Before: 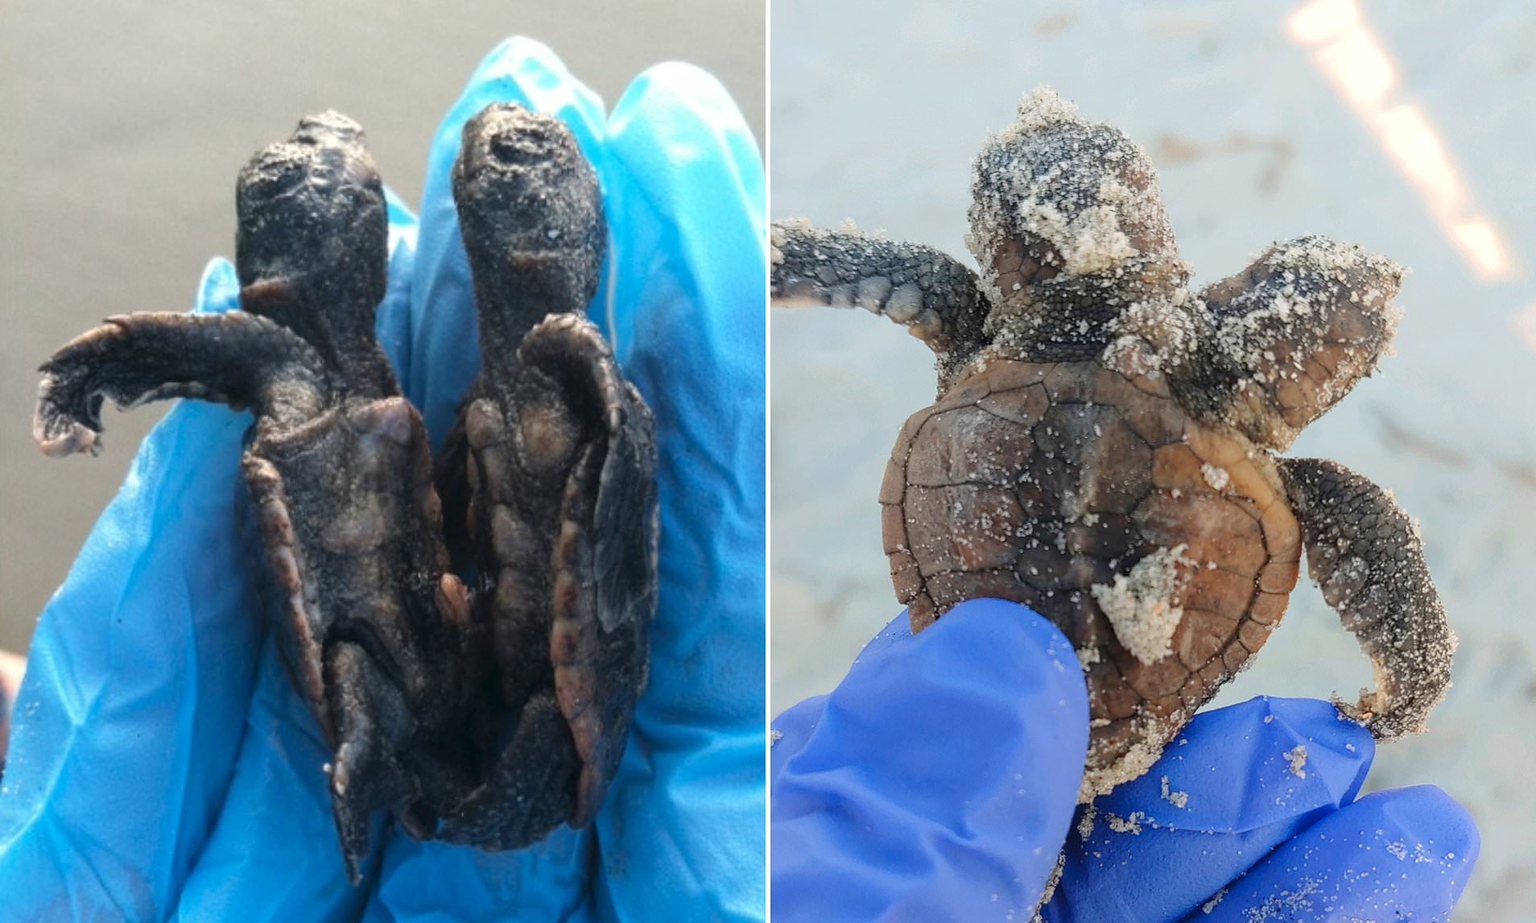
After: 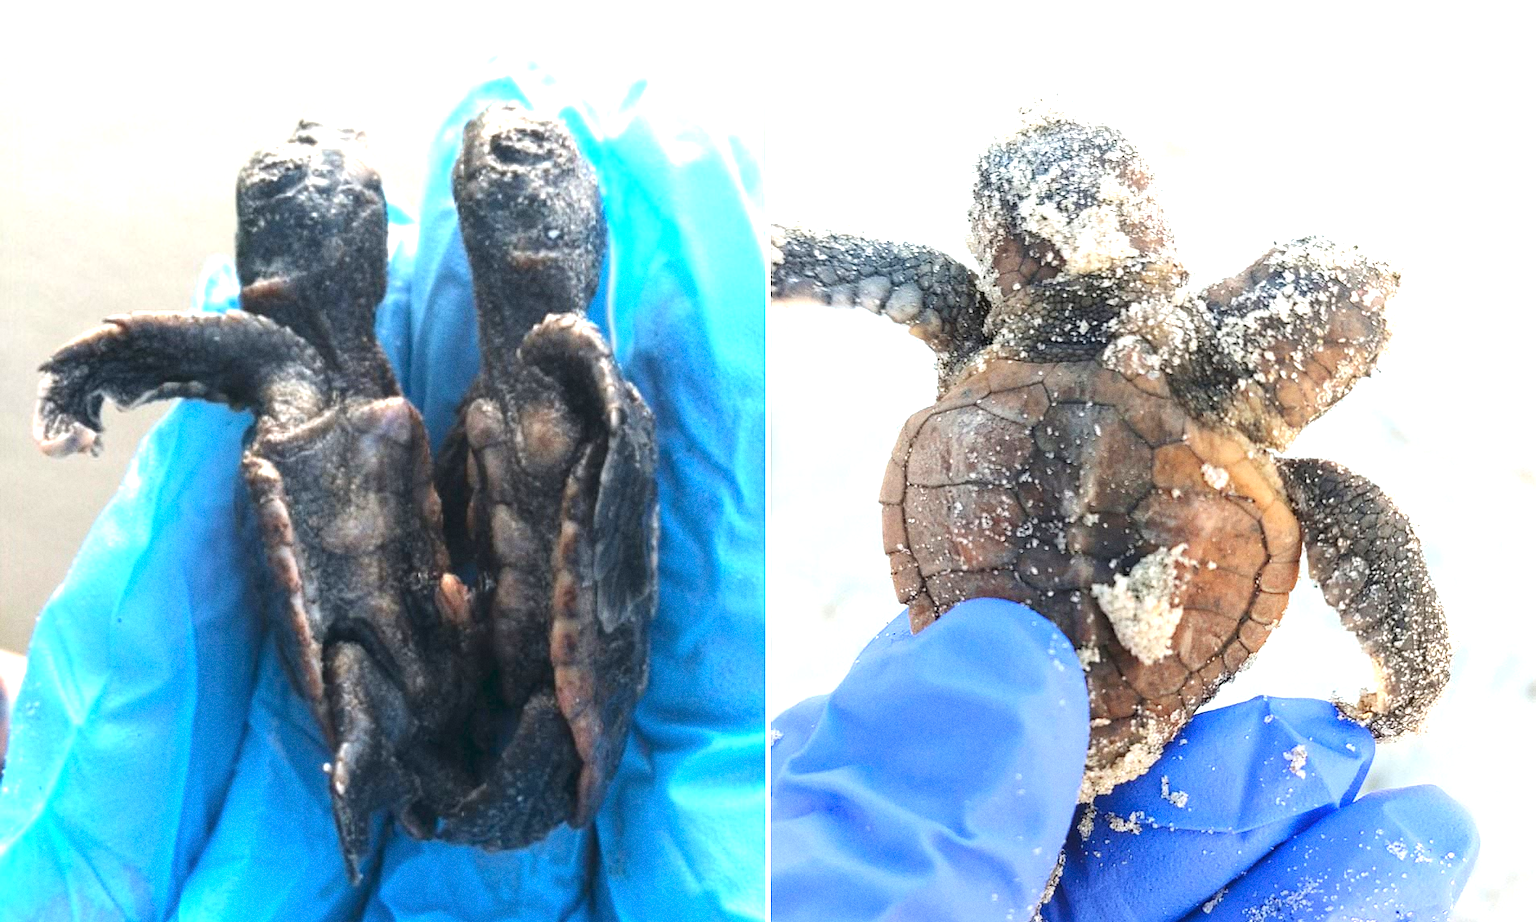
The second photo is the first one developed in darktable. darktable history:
grain: coarseness 0.47 ISO
exposure: exposure 1.15 EV, compensate highlight preservation false
